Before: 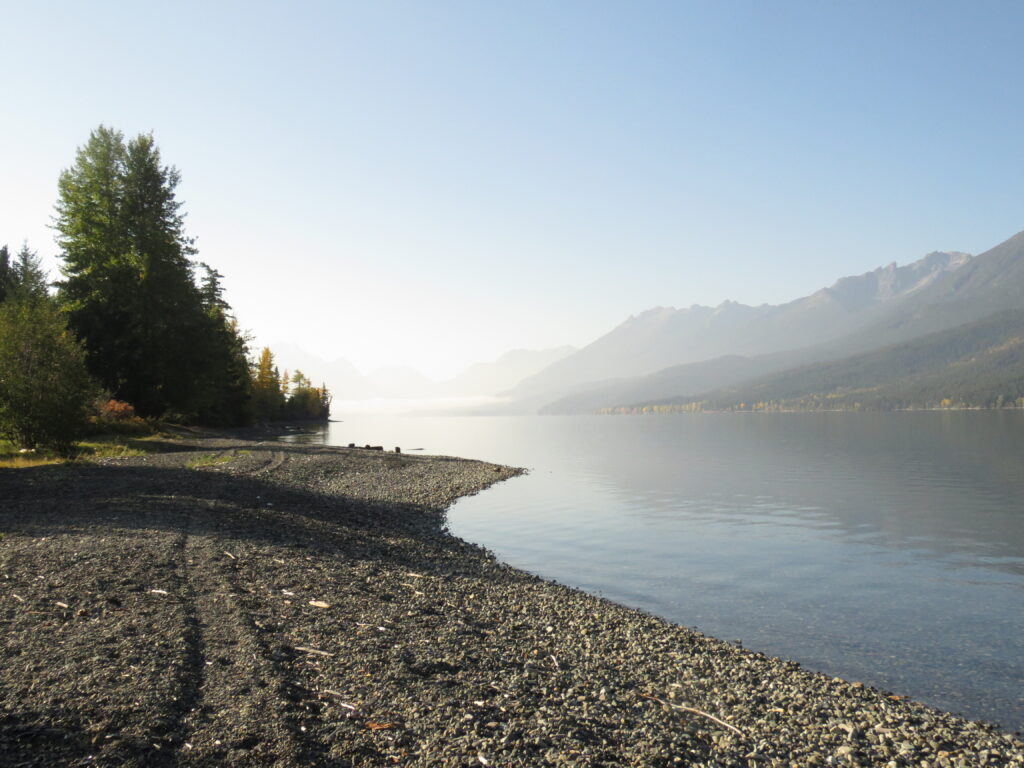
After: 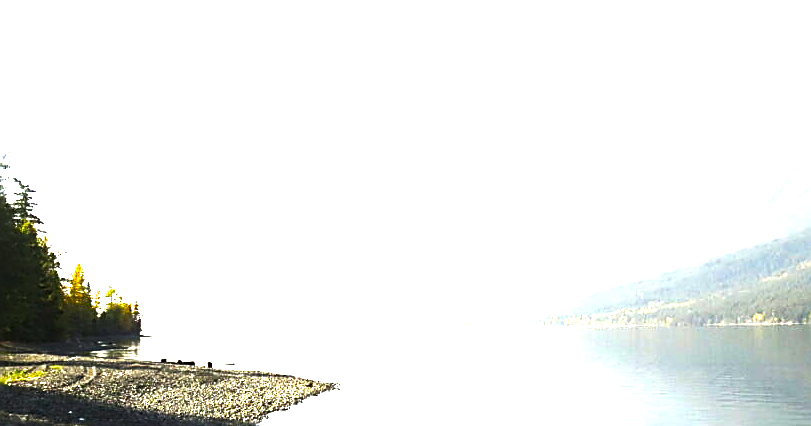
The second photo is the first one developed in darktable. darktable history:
color balance rgb: shadows lift › chroma 0.674%, shadows lift › hue 113.82°, power › hue 315.09°, perceptual saturation grading › global saturation 54.887%, perceptual saturation grading › highlights -50.495%, perceptual saturation grading › mid-tones 40.218%, perceptual saturation grading › shadows 30.315%, perceptual brilliance grading › global brilliance 30.754%, perceptual brilliance grading › highlights 50.338%, perceptual brilliance grading › mid-tones 50.33%, perceptual brilliance grading › shadows -22.081%
crop: left 18.426%, top 11.077%, right 2.358%, bottom 33.415%
sharpen: amount 0.891
